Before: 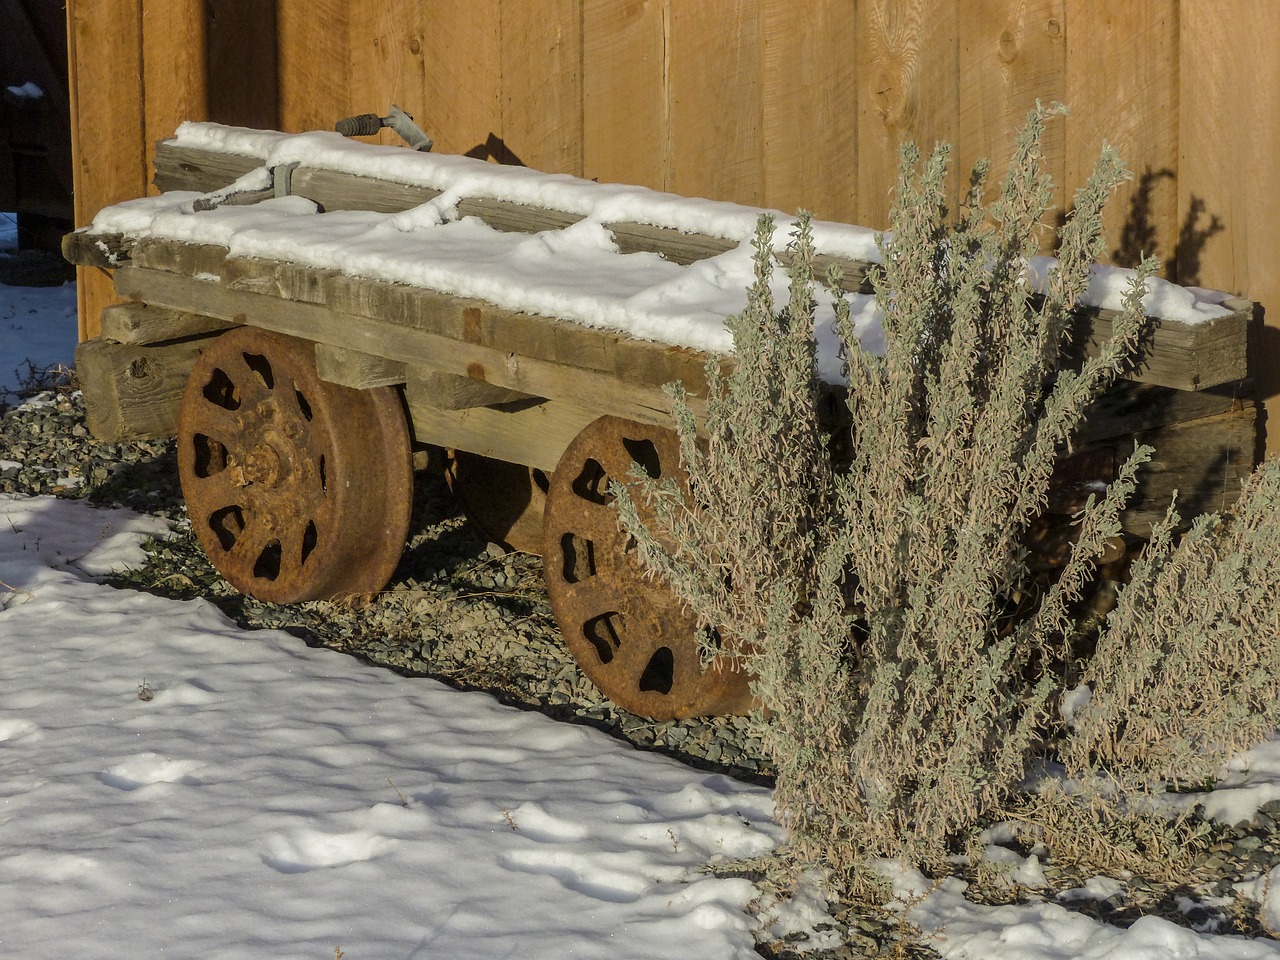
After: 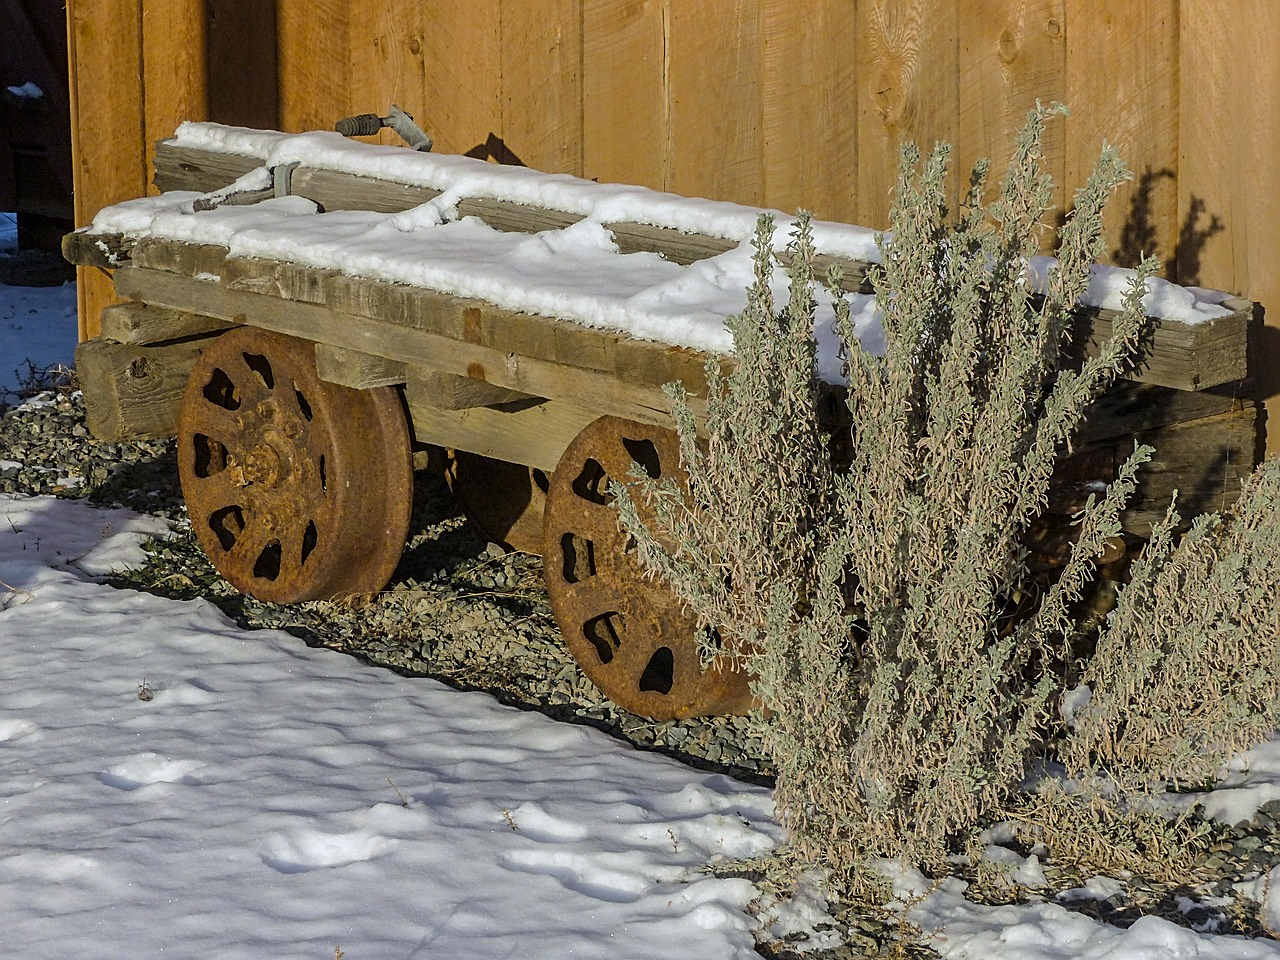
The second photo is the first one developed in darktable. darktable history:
sharpen: on, module defaults
color calibration: output colorfulness [0, 0.315, 0, 0], illuminant as shot in camera, x 0.358, y 0.373, temperature 4628.91 K
